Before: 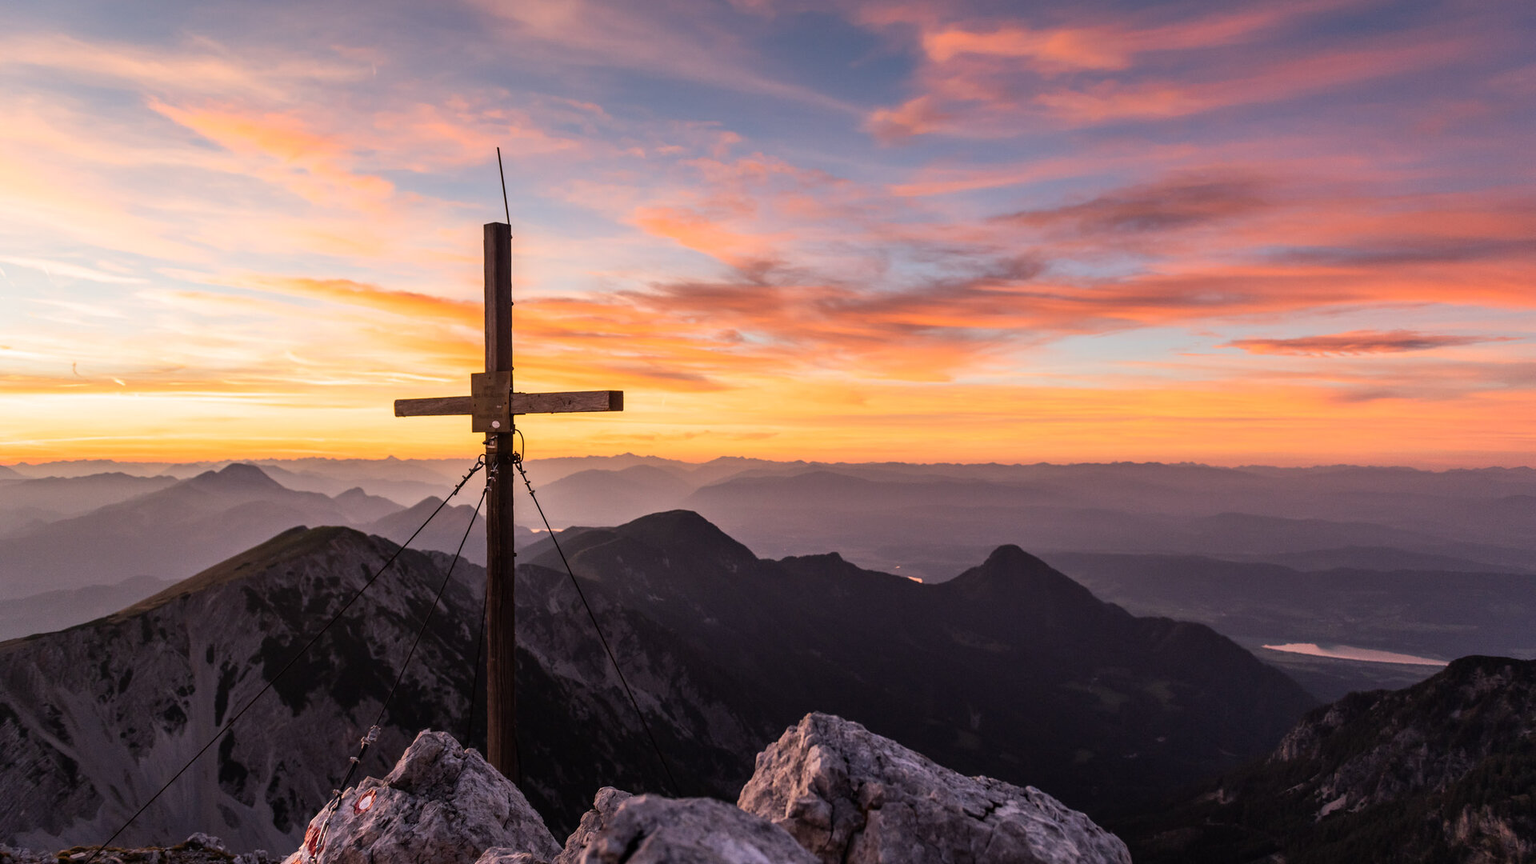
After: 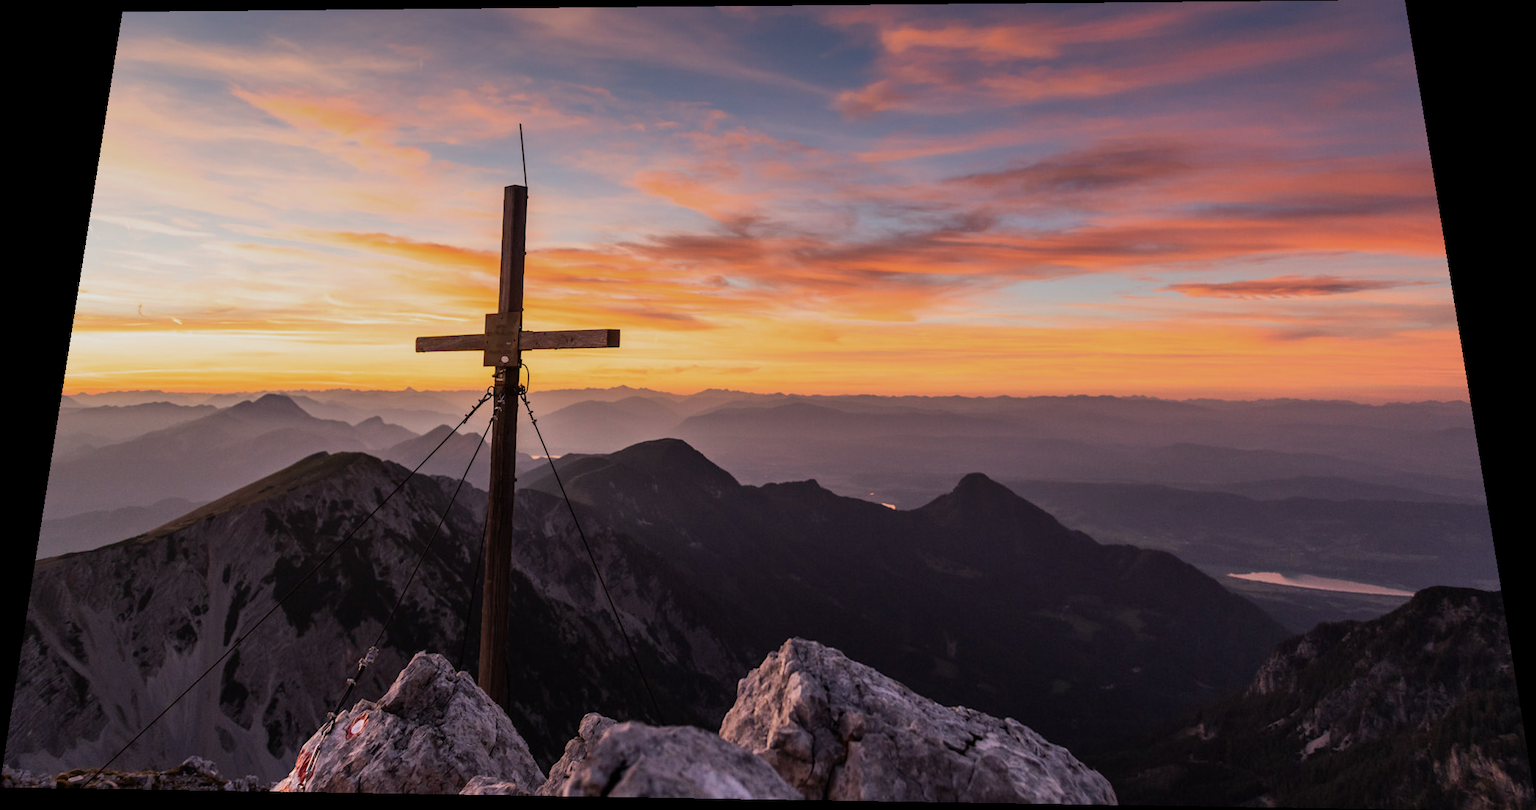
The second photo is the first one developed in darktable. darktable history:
graduated density: rotation -0.352°, offset 57.64
exposure: compensate highlight preservation false
rotate and perspective: rotation 0.128°, lens shift (vertical) -0.181, lens shift (horizontal) -0.044, shear 0.001, automatic cropping off
